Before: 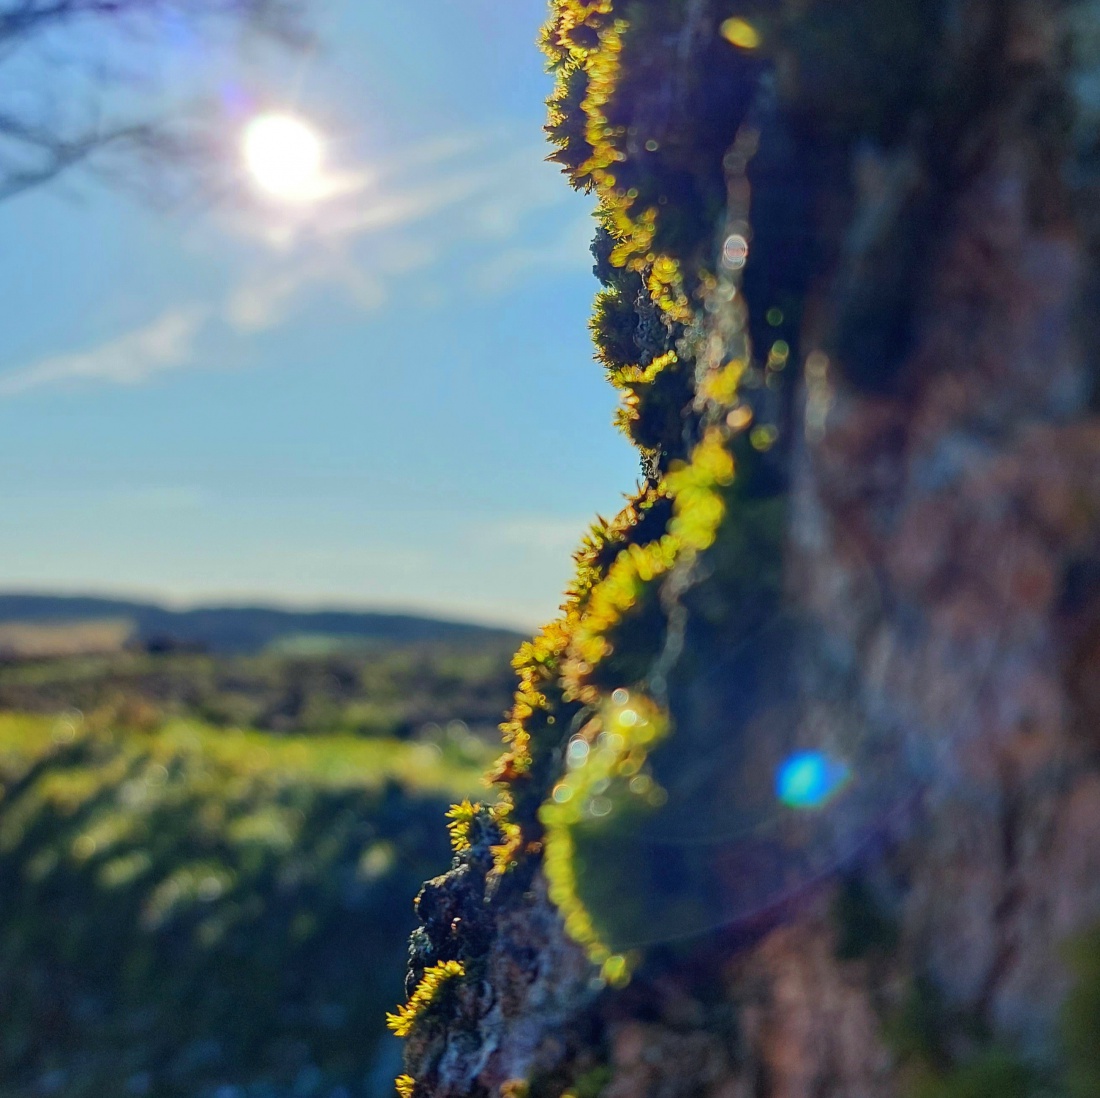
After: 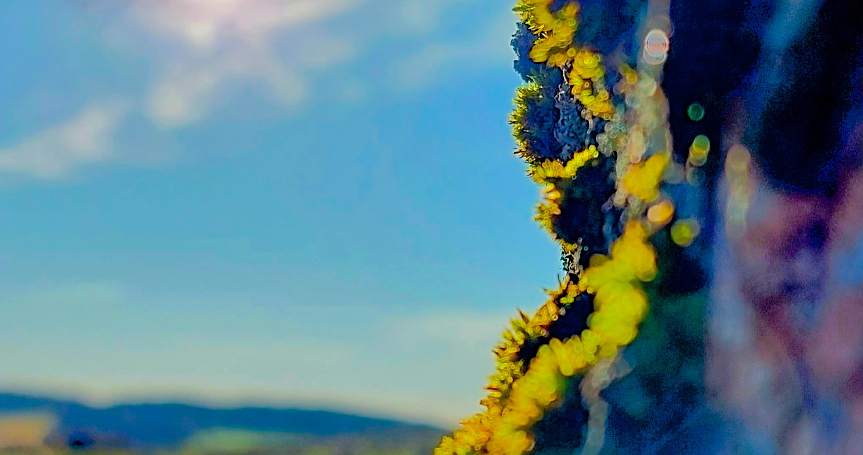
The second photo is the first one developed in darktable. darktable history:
sharpen: on, module defaults
crop: left 7.234%, top 18.679%, right 14.311%, bottom 39.792%
exposure: black level correction 0.013, compensate exposure bias true, compensate highlight preservation false
color balance rgb: linear chroma grading › shadows 10.713%, linear chroma grading › highlights 8.916%, linear chroma grading › global chroma 15.378%, linear chroma grading › mid-tones 14.745%, perceptual saturation grading › global saturation 2.407%, global vibrance 25.331%
shadows and highlights: shadows 60.12, highlights -59.72
levels: mode automatic, black 0.013%
filmic rgb: black relative exposure -7.18 EV, white relative exposure 5.38 EV, hardness 3.02
